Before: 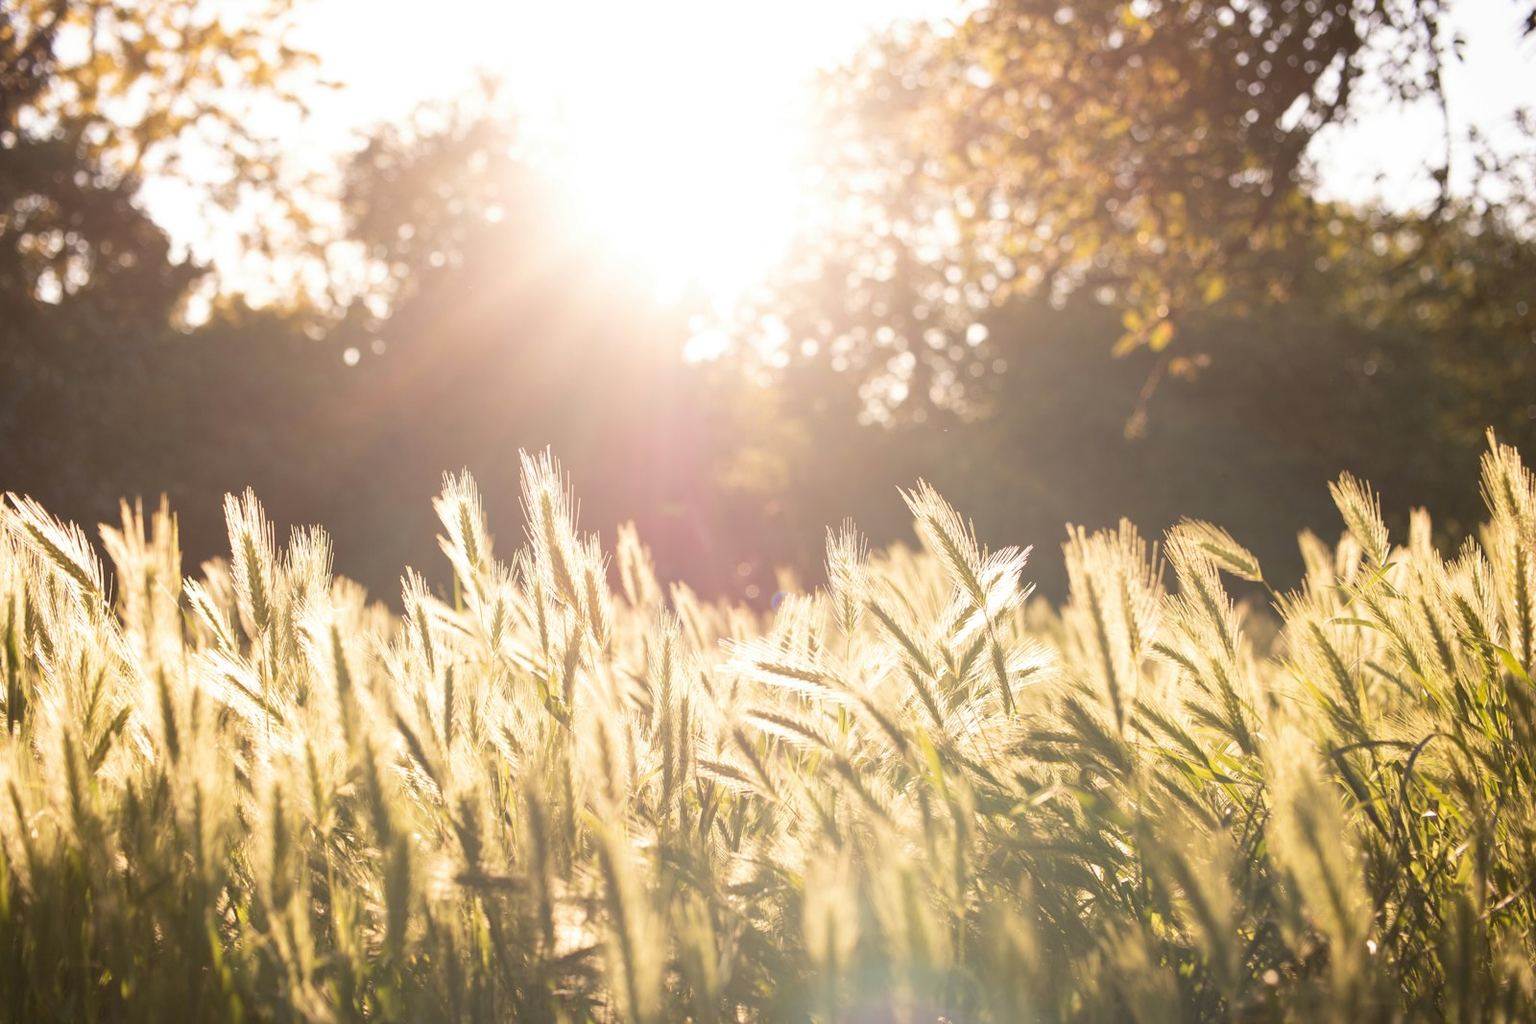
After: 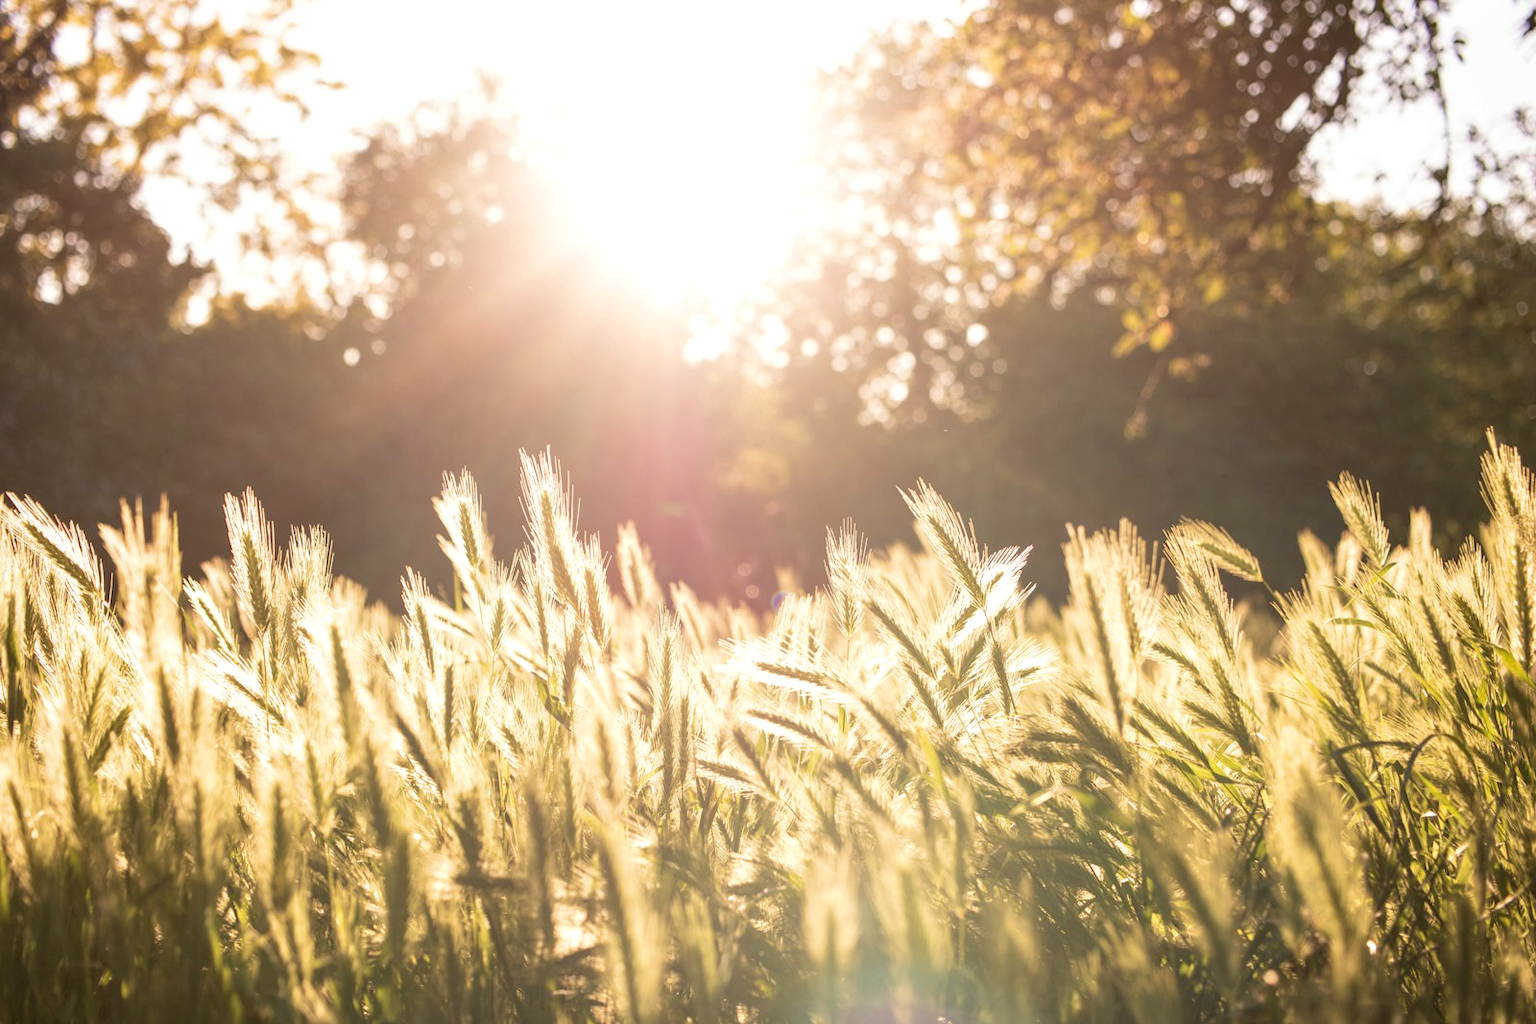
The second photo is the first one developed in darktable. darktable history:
velvia: on, module defaults
local contrast: on, module defaults
